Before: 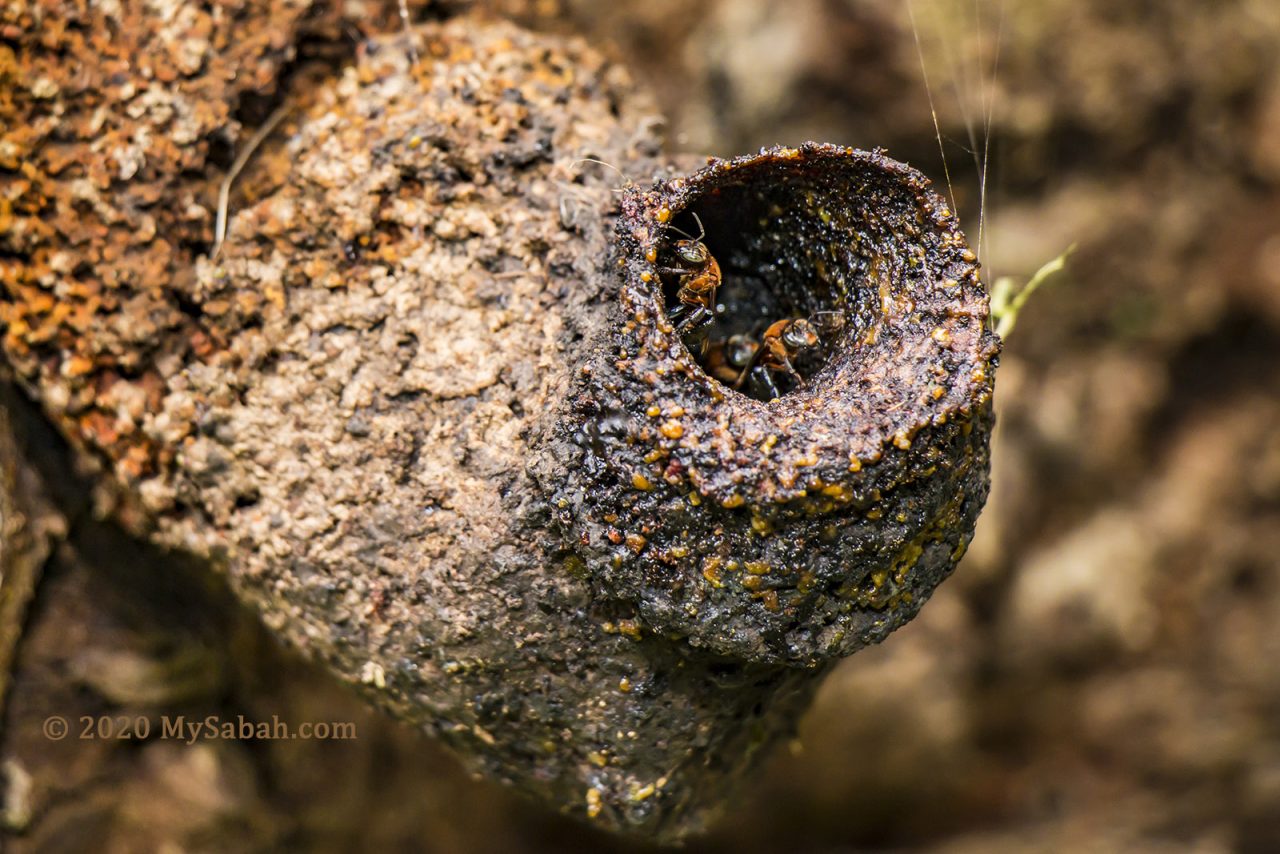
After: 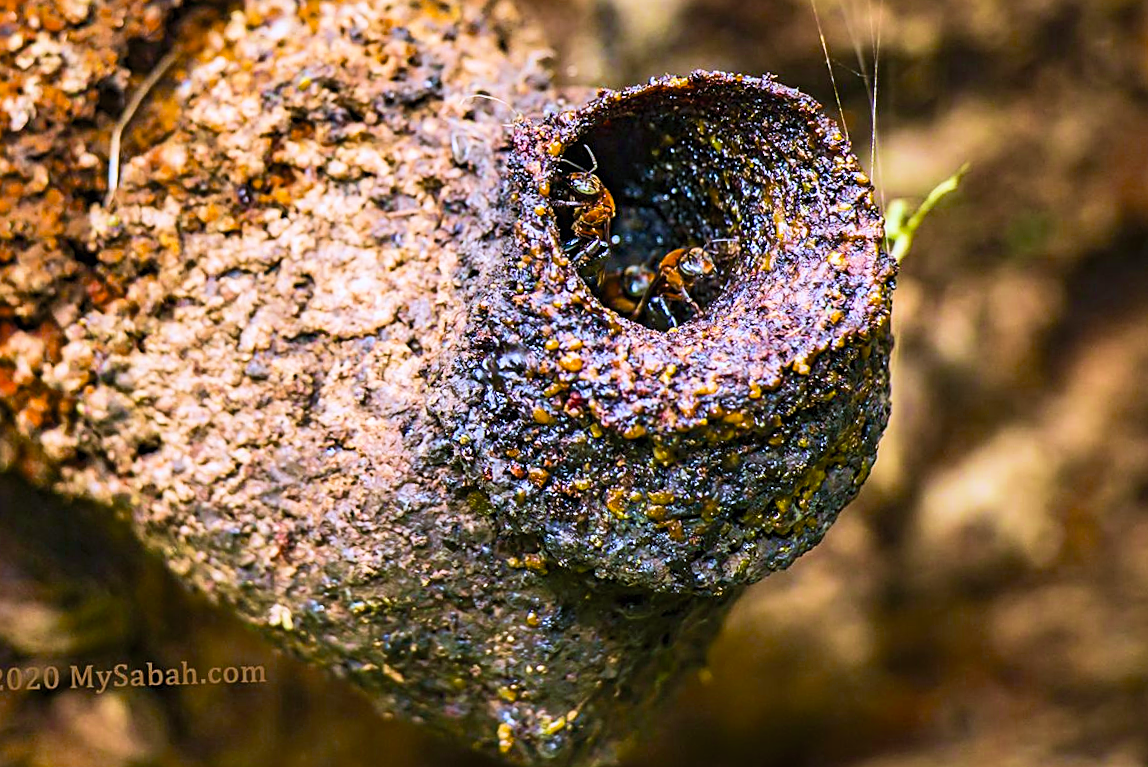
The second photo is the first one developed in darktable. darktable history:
crop and rotate: angle 1.9°, left 5.888%, top 5.72%
sharpen: on, module defaults
velvia: strength 49.34%
color zones: curves: ch0 [(0.068, 0.464) (0.25, 0.5) (0.48, 0.508) (0.75, 0.536) (0.886, 0.476) (0.967, 0.456)]; ch1 [(0.066, 0.456) (0.25, 0.5) (0.616, 0.508) (0.746, 0.56) (0.934, 0.444)]
color balance rgb: perceptual saturation grading › global saturation 30.913%, saturation formula JzAzBz (2021)
color calibration: gray › normalize channels true, illuminant custom, x 0.371, y 0.382, temperature 4283.46 K, gamut compression 0.011
contrast brightness saturation: contrast 0.203, brightness 0.164, saturation 0.217
